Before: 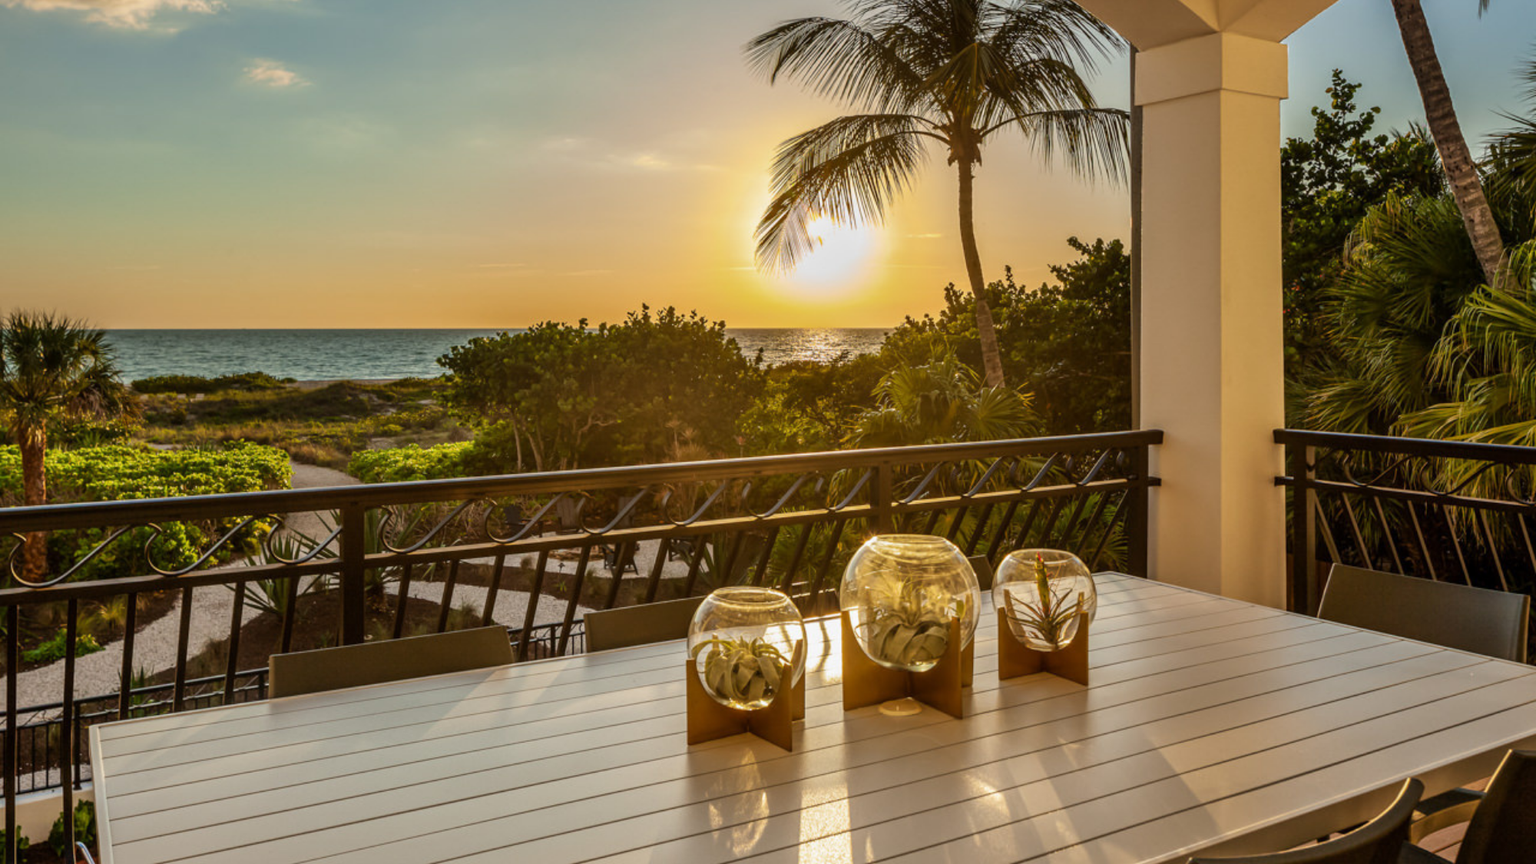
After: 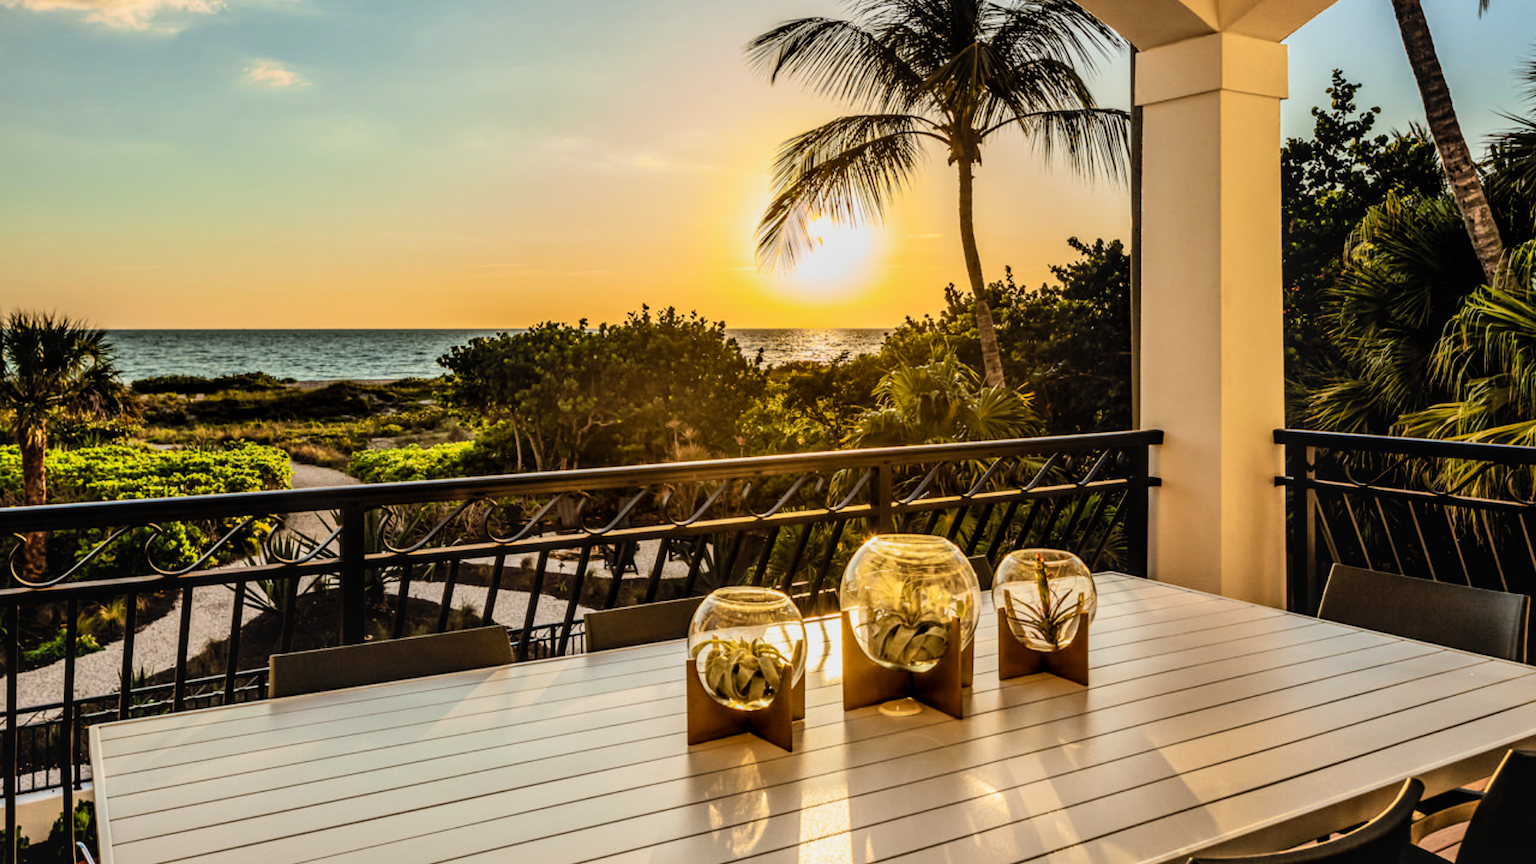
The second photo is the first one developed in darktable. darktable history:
filmic rgb: black relative exposure -5 EV, hardness 2.88, contrast 1.3
contrast brightness saturation: contrast 0.2, brightness 0.16, saturation 0.22
local contrast: on, module defaults
